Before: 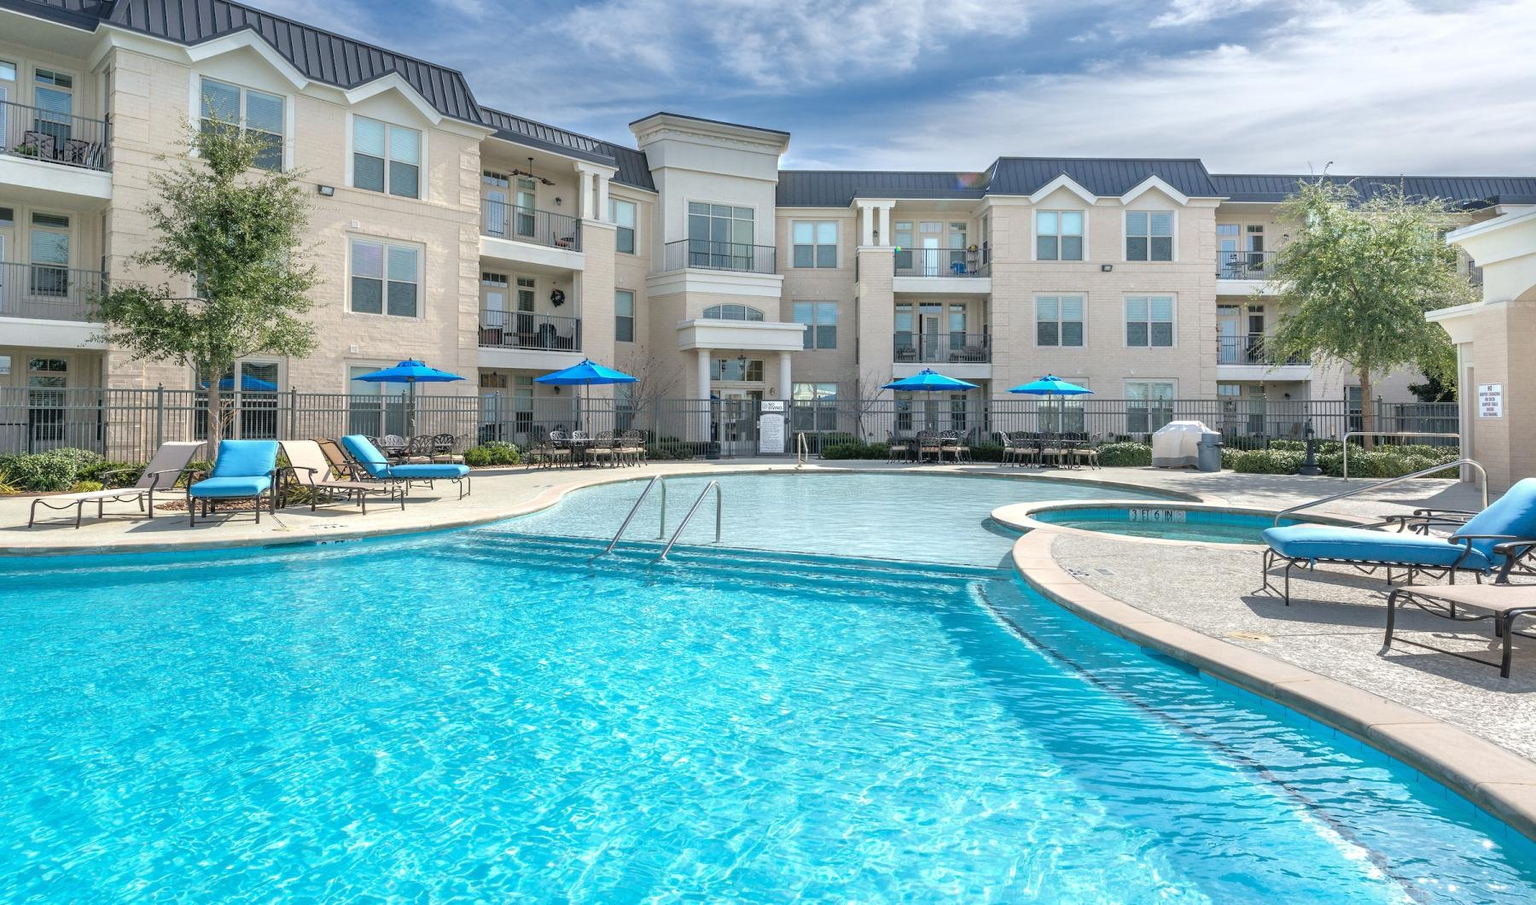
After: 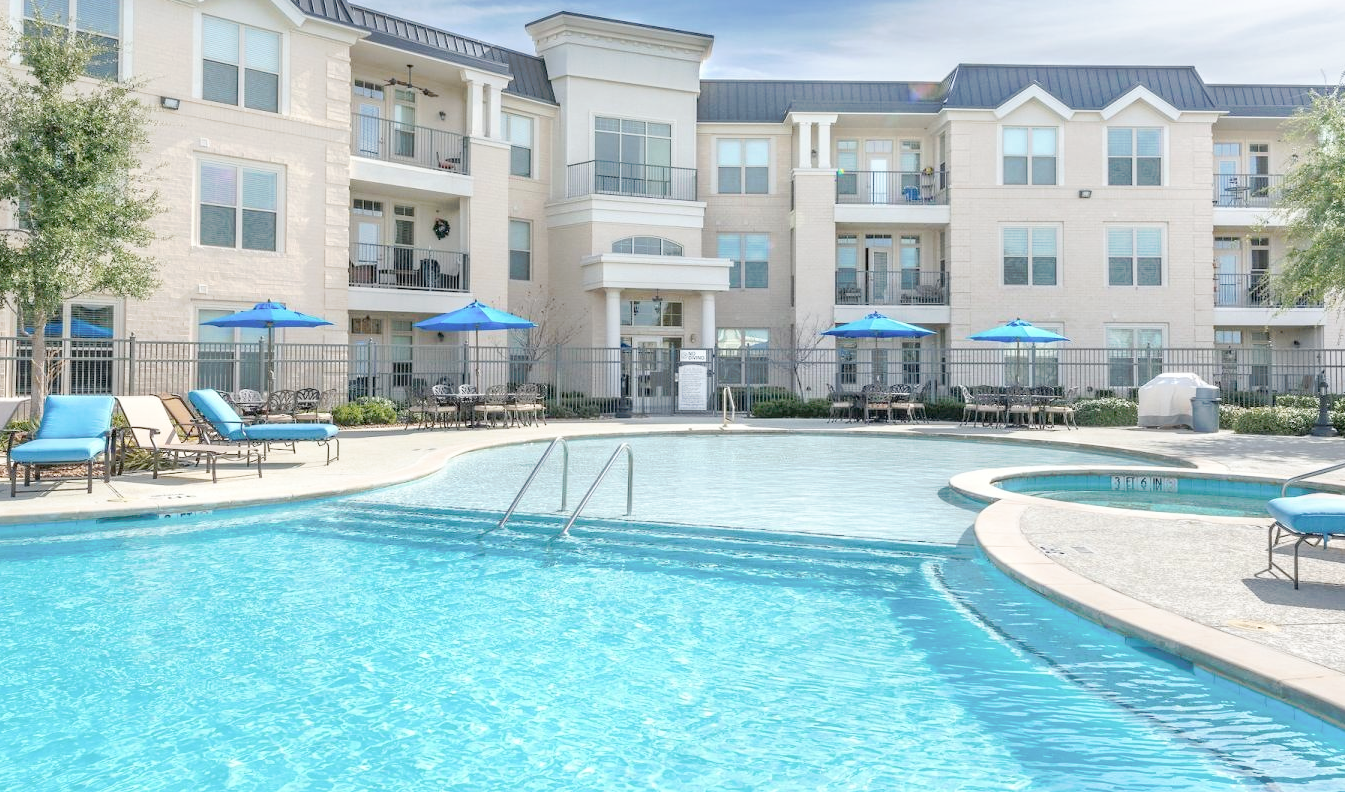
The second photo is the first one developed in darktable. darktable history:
tone curve: curves: ch0 [(0, 0) (0.003, 0.013) (0.011, 0.017) (0.025, 0.035) (0.044, 0.093) (0.069, 0.146) (0.1, 0.179) (0.136, 0.243) (0.177, 0.294) (0.224, 0.332) (0.277, 0.412) (0.335, 0.454) (0.399, 0.531) (0.468, 0.611) (0.543, 0.669) (0.623, 0.738) (0.709, 0.823) (0.801, 0.881) (0.898, 0.951) (1, 1)], preserve colors none
crop and rotate: left 11.831%, top 11.346%, right 13.429%, bottom 13.899%
